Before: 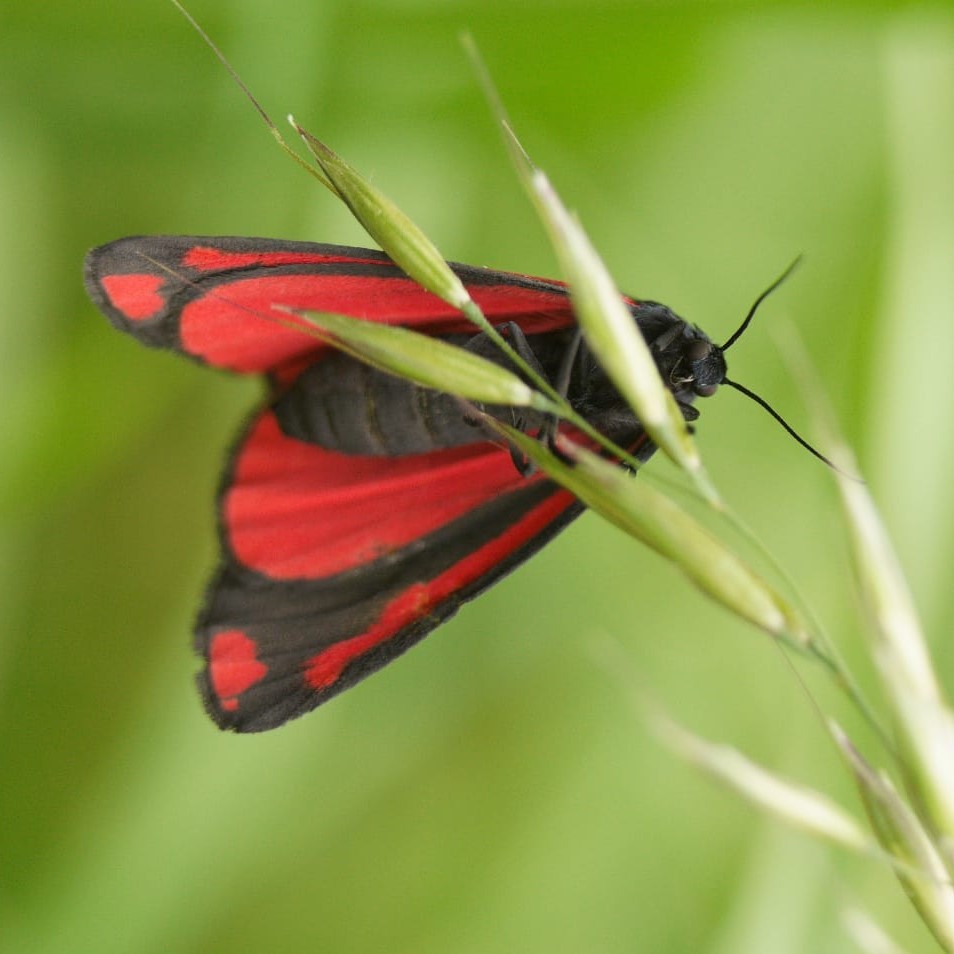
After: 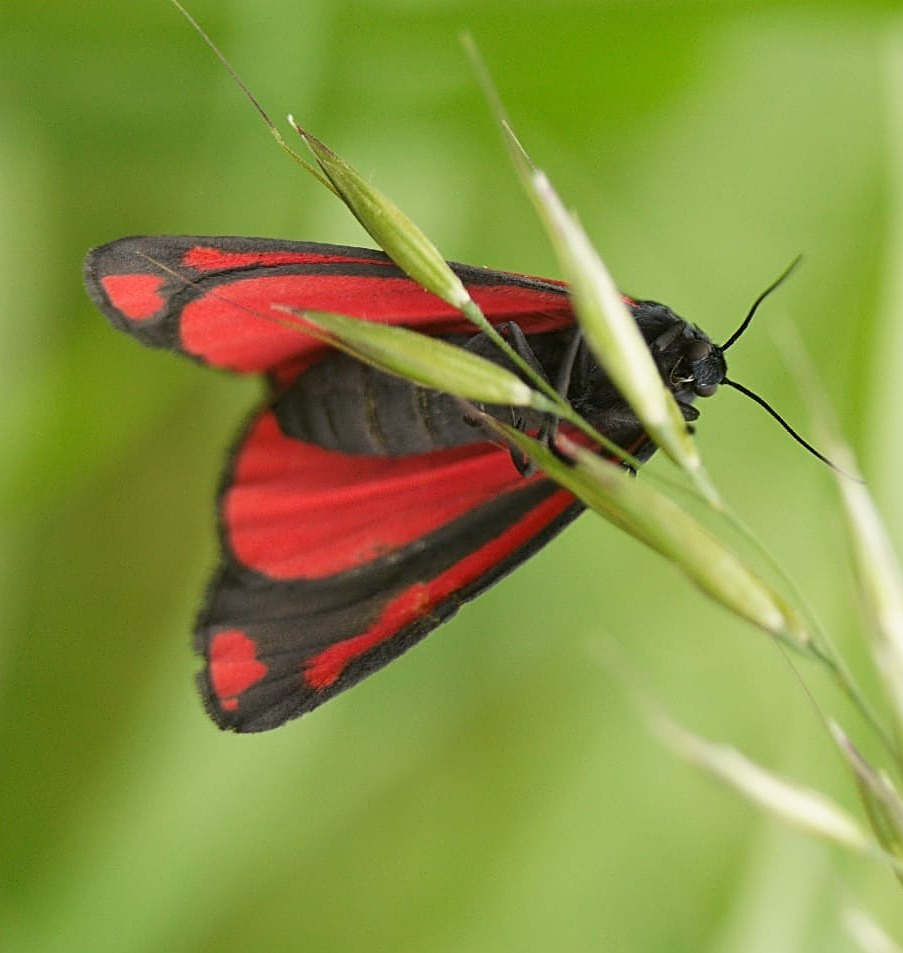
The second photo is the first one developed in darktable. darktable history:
crop and rotate: left 0%, right 5.258%
sharpen: on, module defaults
